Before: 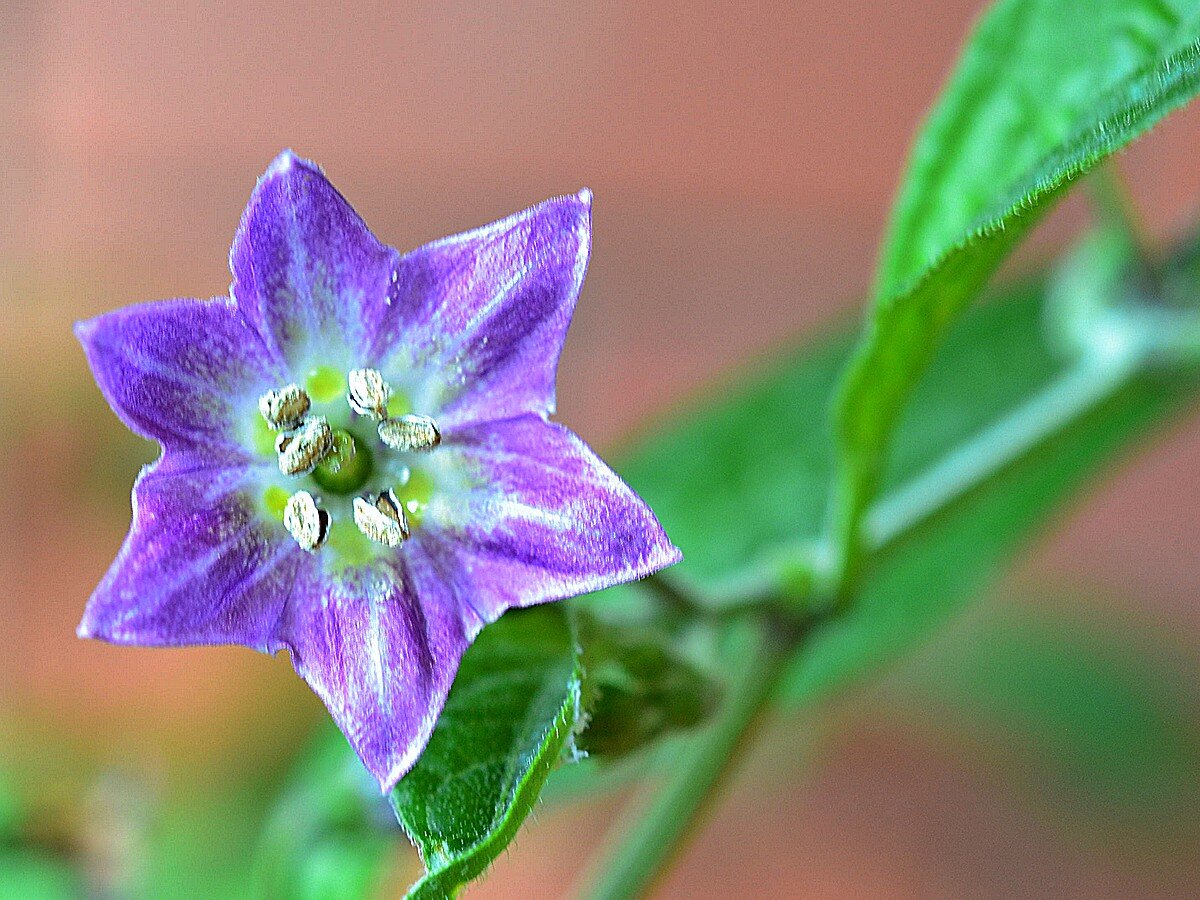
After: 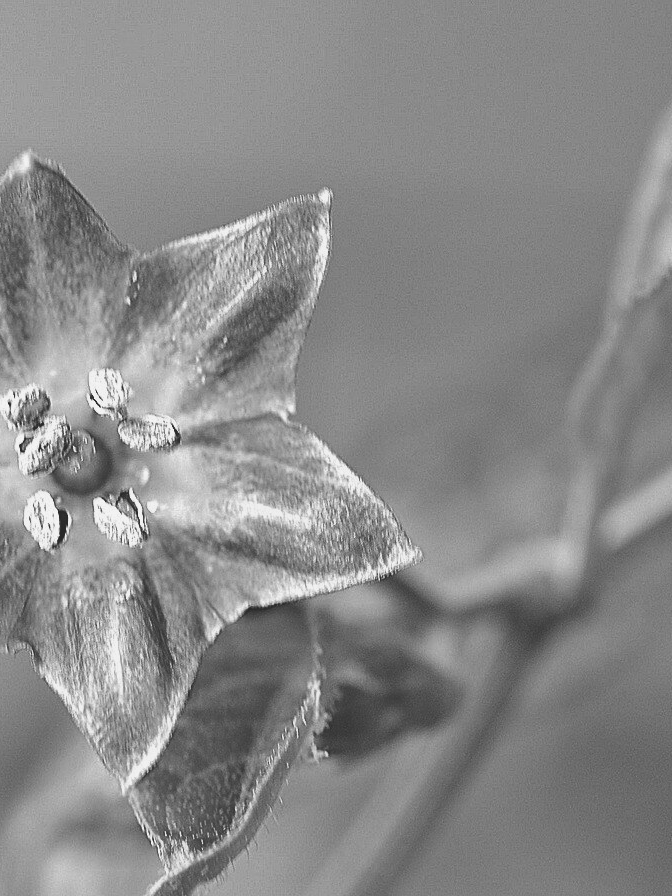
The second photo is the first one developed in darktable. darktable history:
color balance rgb: hue shift 180°, global vibrance 50%, contrast 0.32%
monochrome: a 1.94, b -0.638
crop: left 21.674%, right 22.086%
exposure: black level correction -0.025, exposure -0.117 EV, compensate highlight preservation false
